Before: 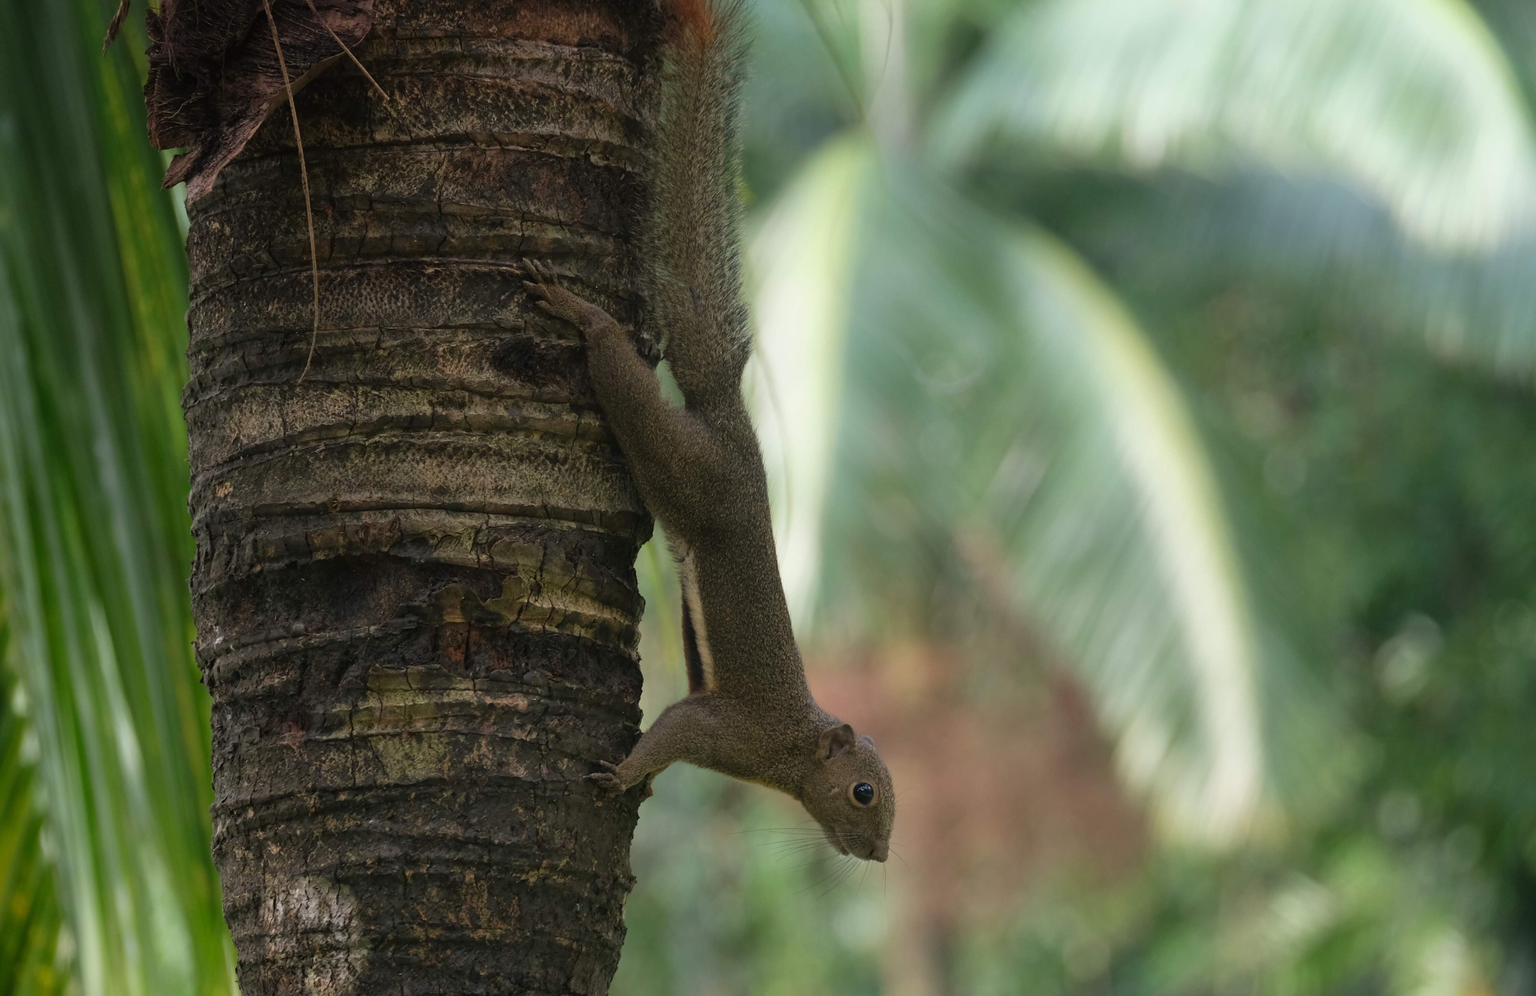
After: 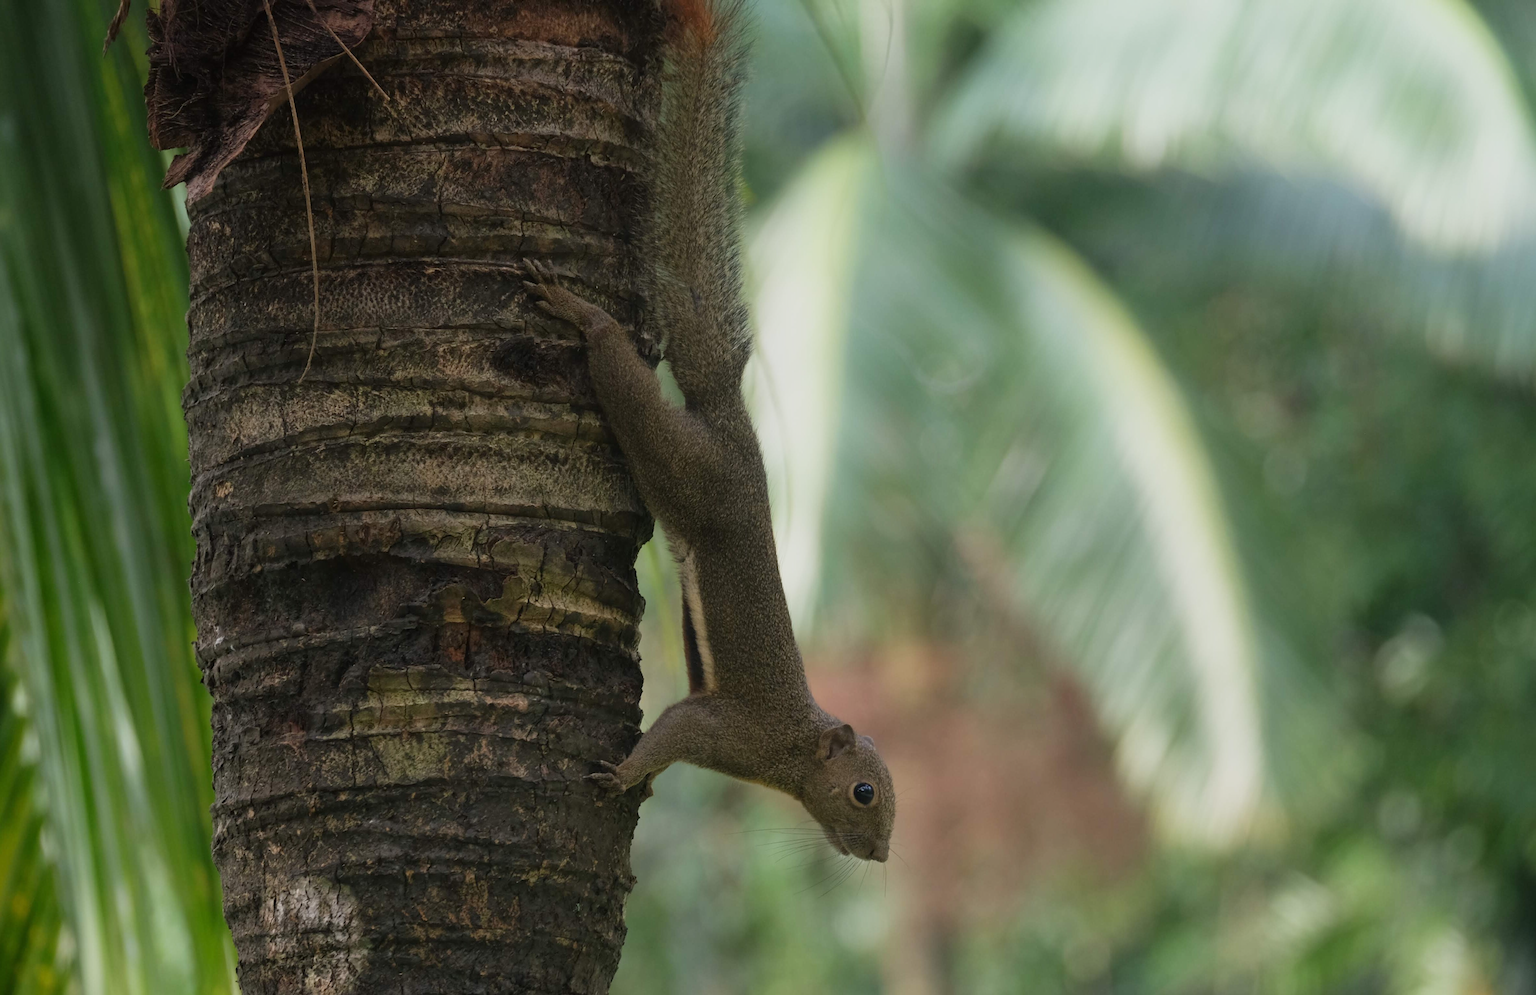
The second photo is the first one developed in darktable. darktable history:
tone equalizer: on, module defaults
color zones: curves: ch0 [(0, 0.5) (0.143, 0.5) (0.286, 0.5) (0.429, 0.5) (0.62, 0.489) (0.714, 0.445) (0.844, 0.496) (1, 0.5)]; ch1 [(0, 0.5) (0.143, 0.5) (0.286, 0.5) (0.429, 0.5) (0.571, 0.5) (0.714, 0.523) (0.857, 0.5) (1, 0.5)]
sigmoid: contrast 1.22, skew 0.65
